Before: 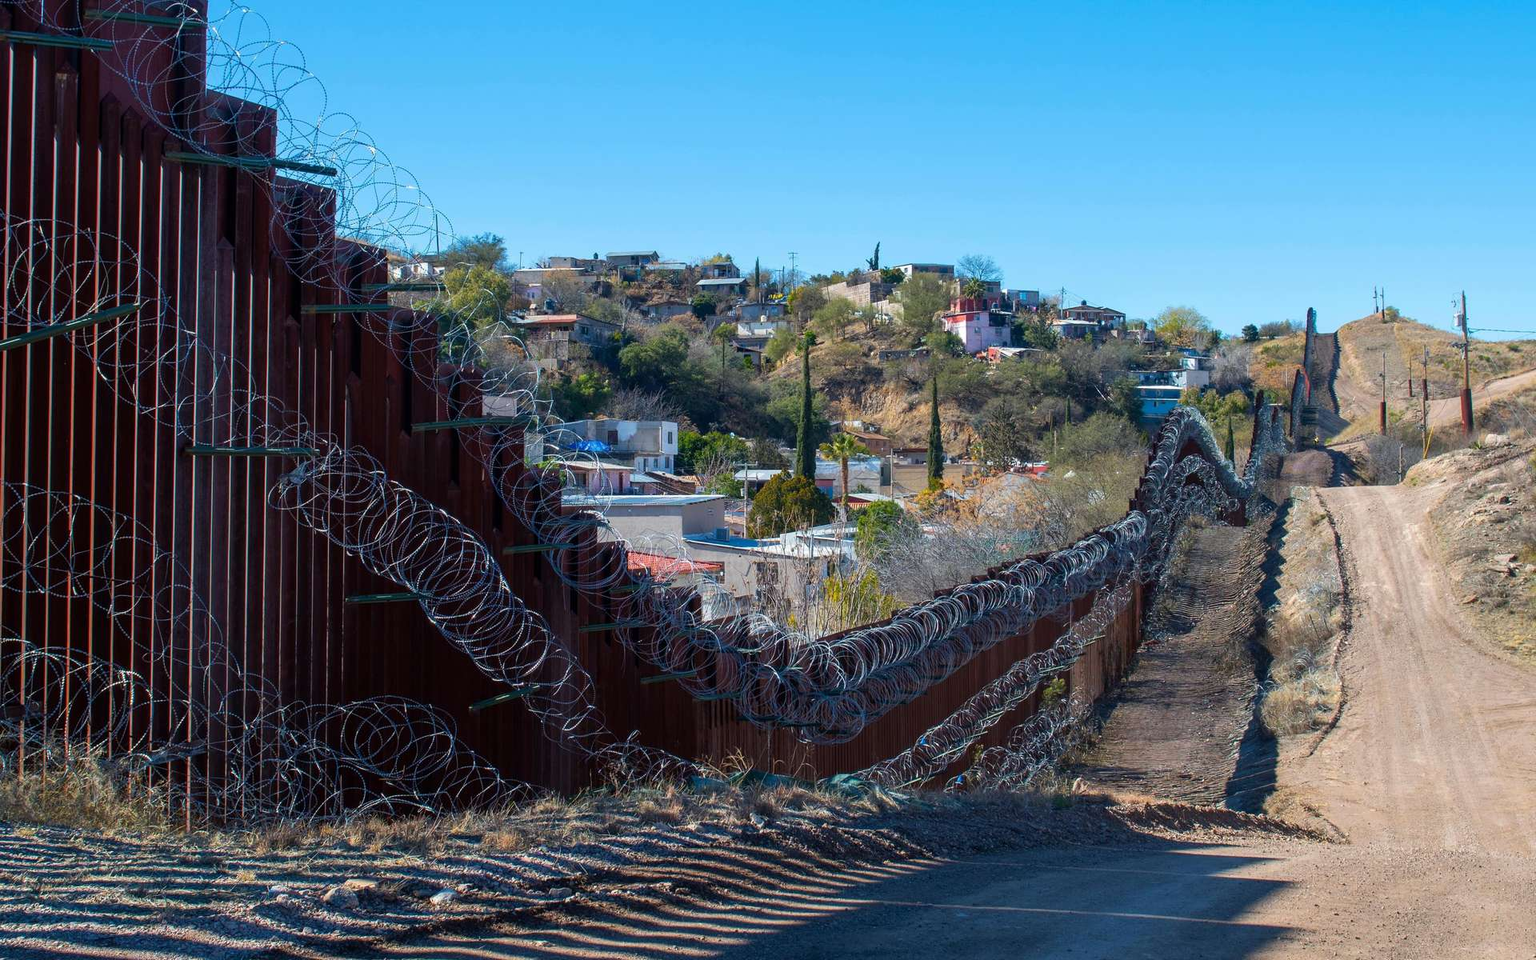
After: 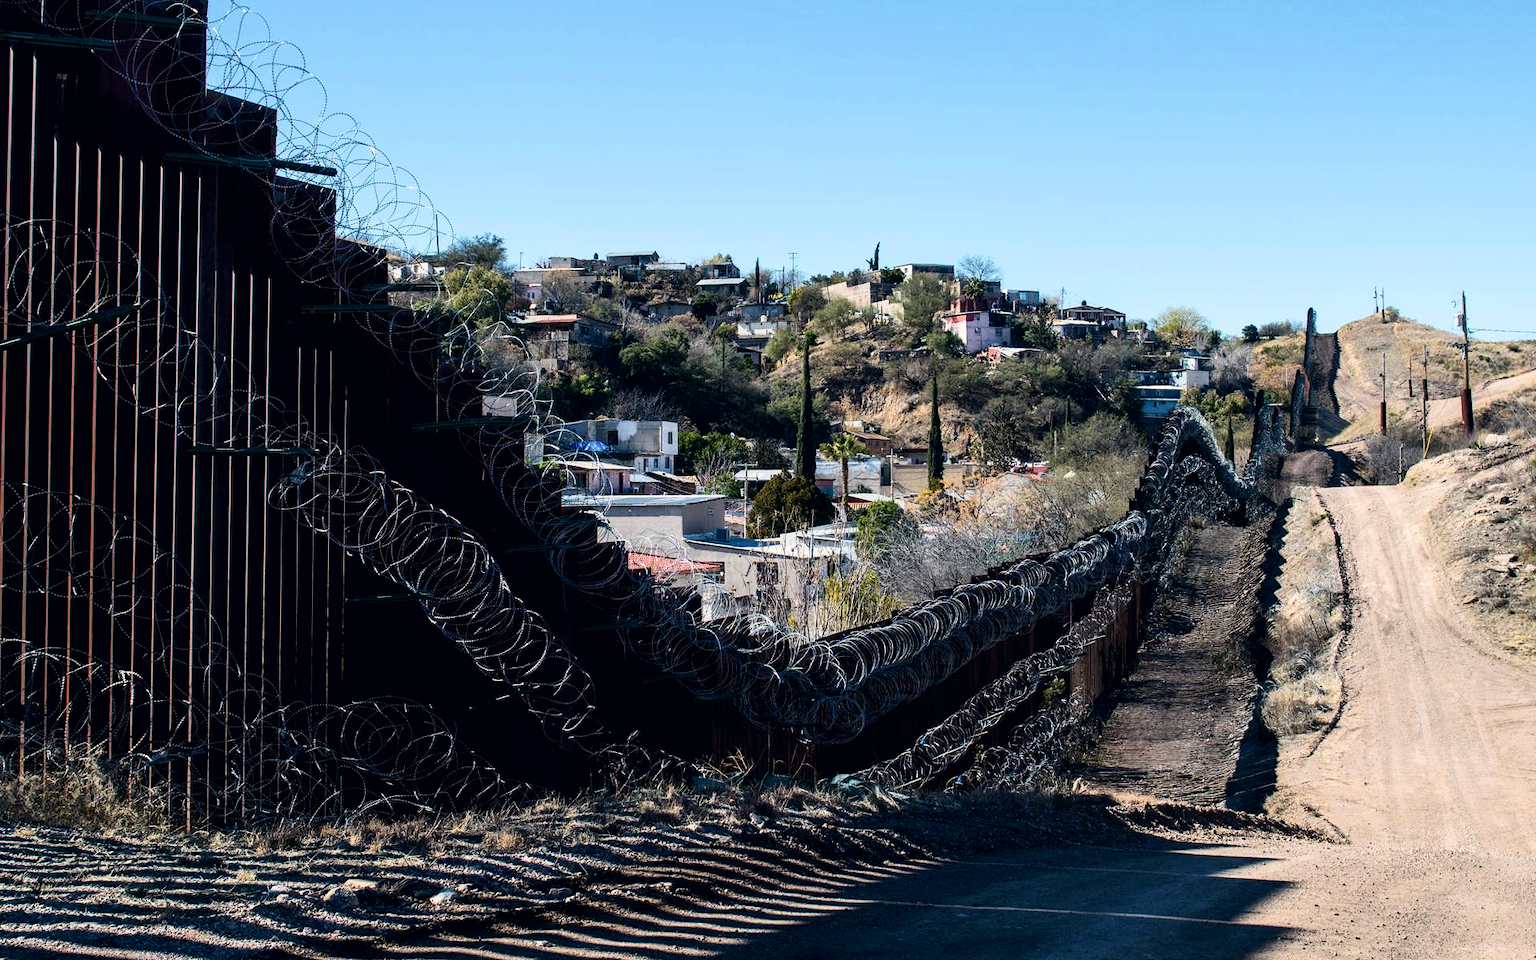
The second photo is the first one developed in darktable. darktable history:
color correction: highlights a* 2.75, highlights b* 5, shadows a* -2.04, shadows b* -4.84, saturation 0.8
filmic rgb: black relative exposure -4.91 EV, white relative exposure 2.84 EV, hardness 3.7
contrast brightness saturation: contrast 0.28
